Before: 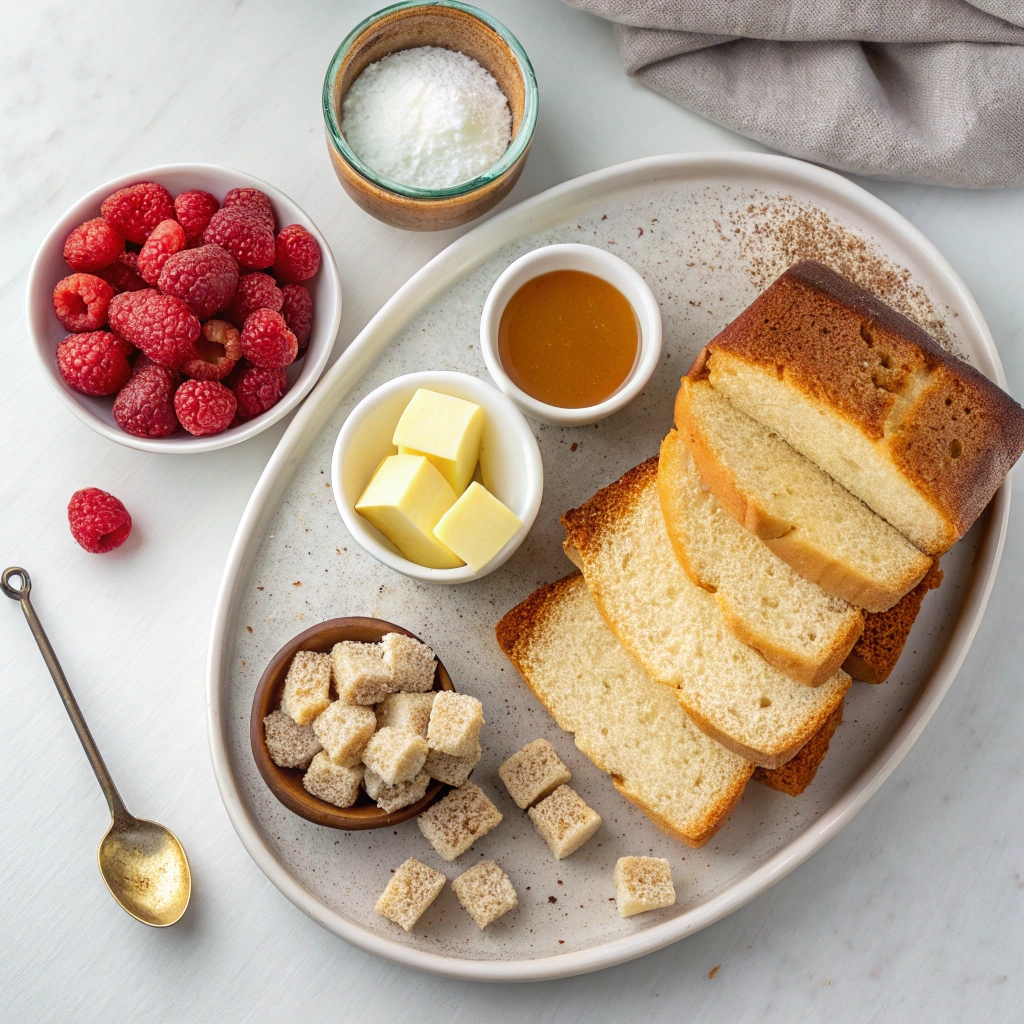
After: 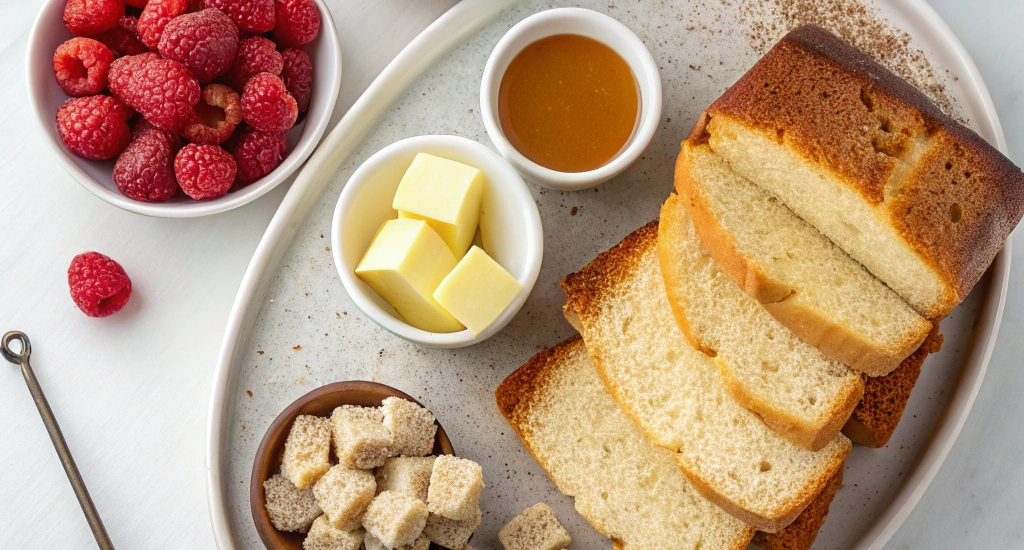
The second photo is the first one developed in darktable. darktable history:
crop and rotate: top 23.053%, bottom 23.138%
